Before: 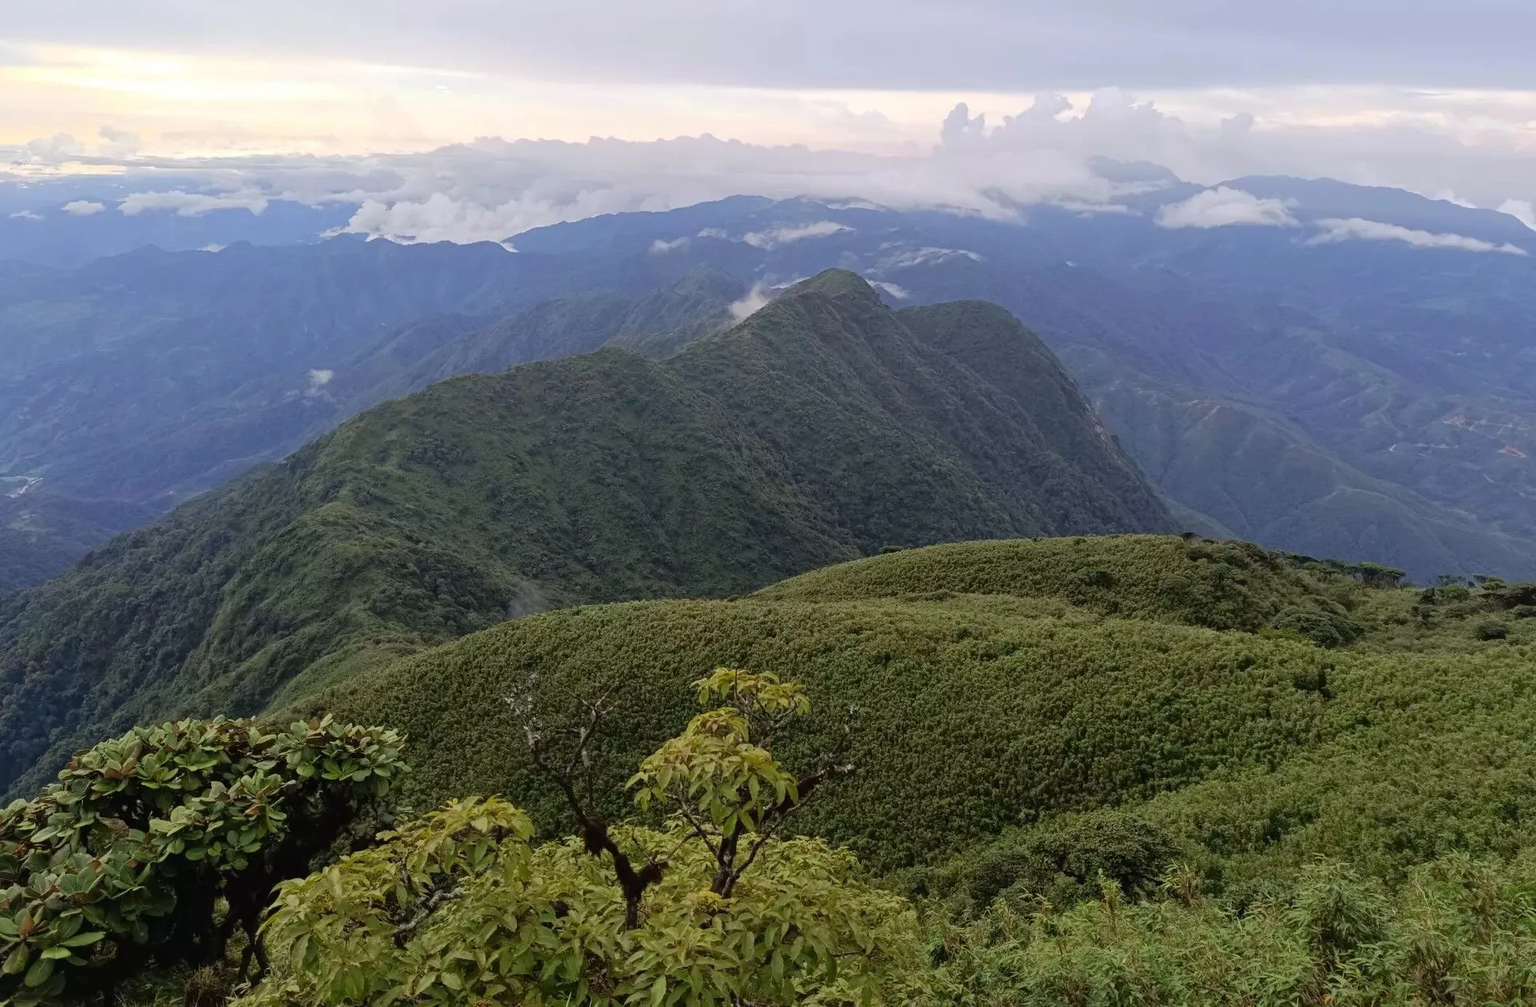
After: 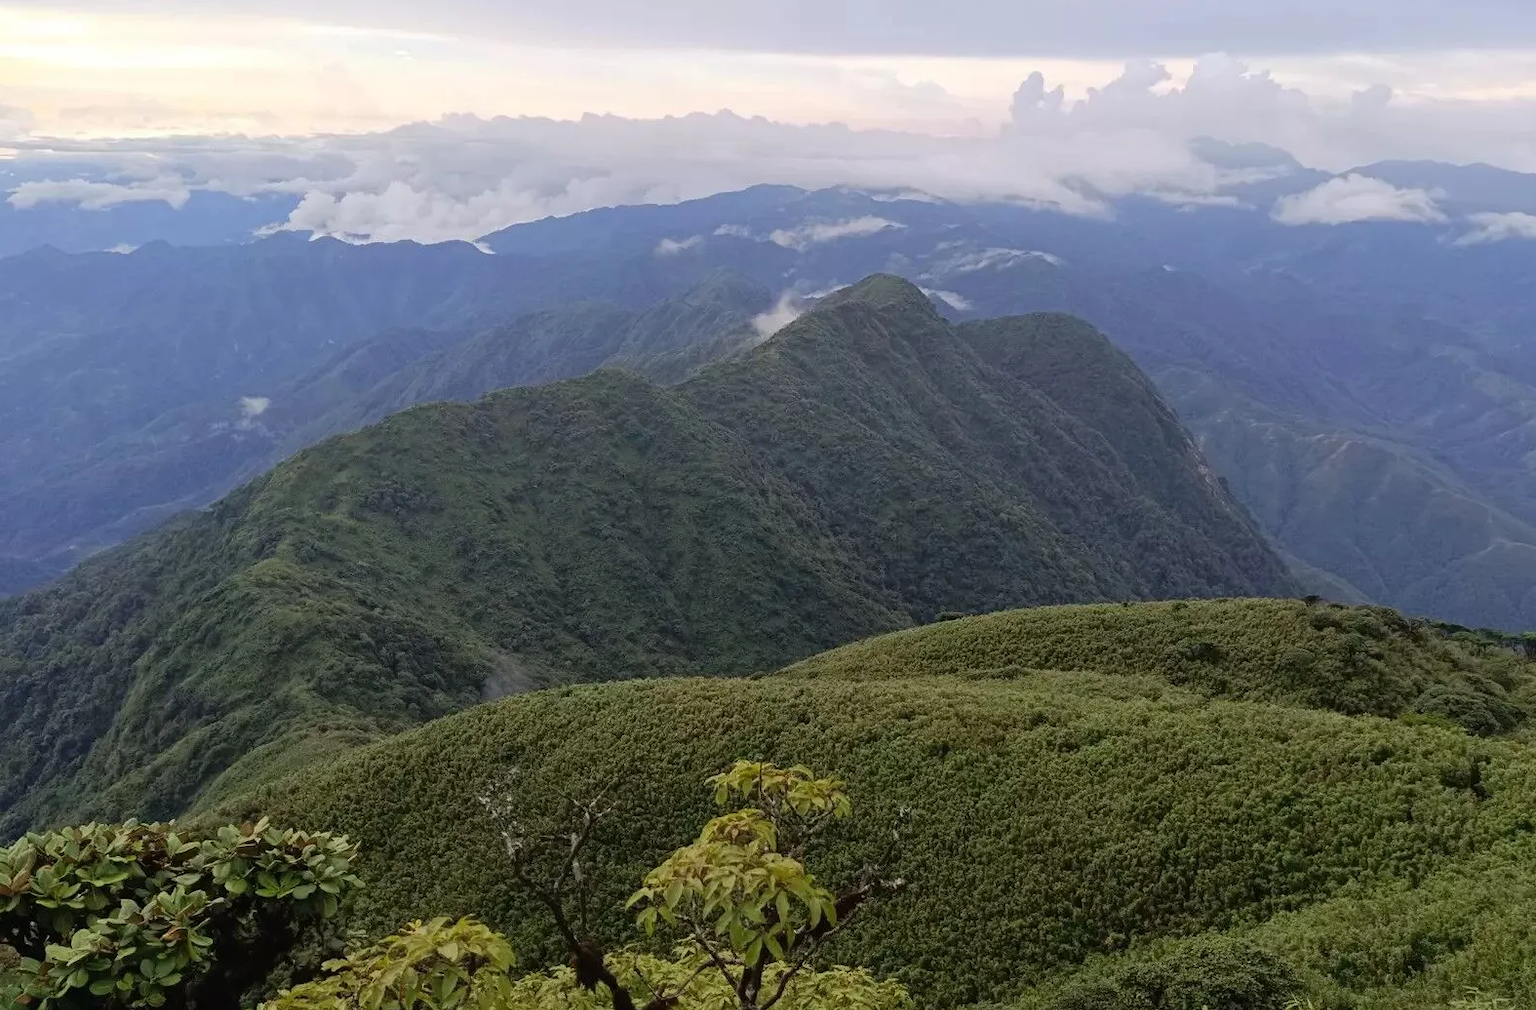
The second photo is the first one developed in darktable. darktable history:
crop and rotate: left 7.335%, top 4.435%, right 10.628%, bottom 13.254%
